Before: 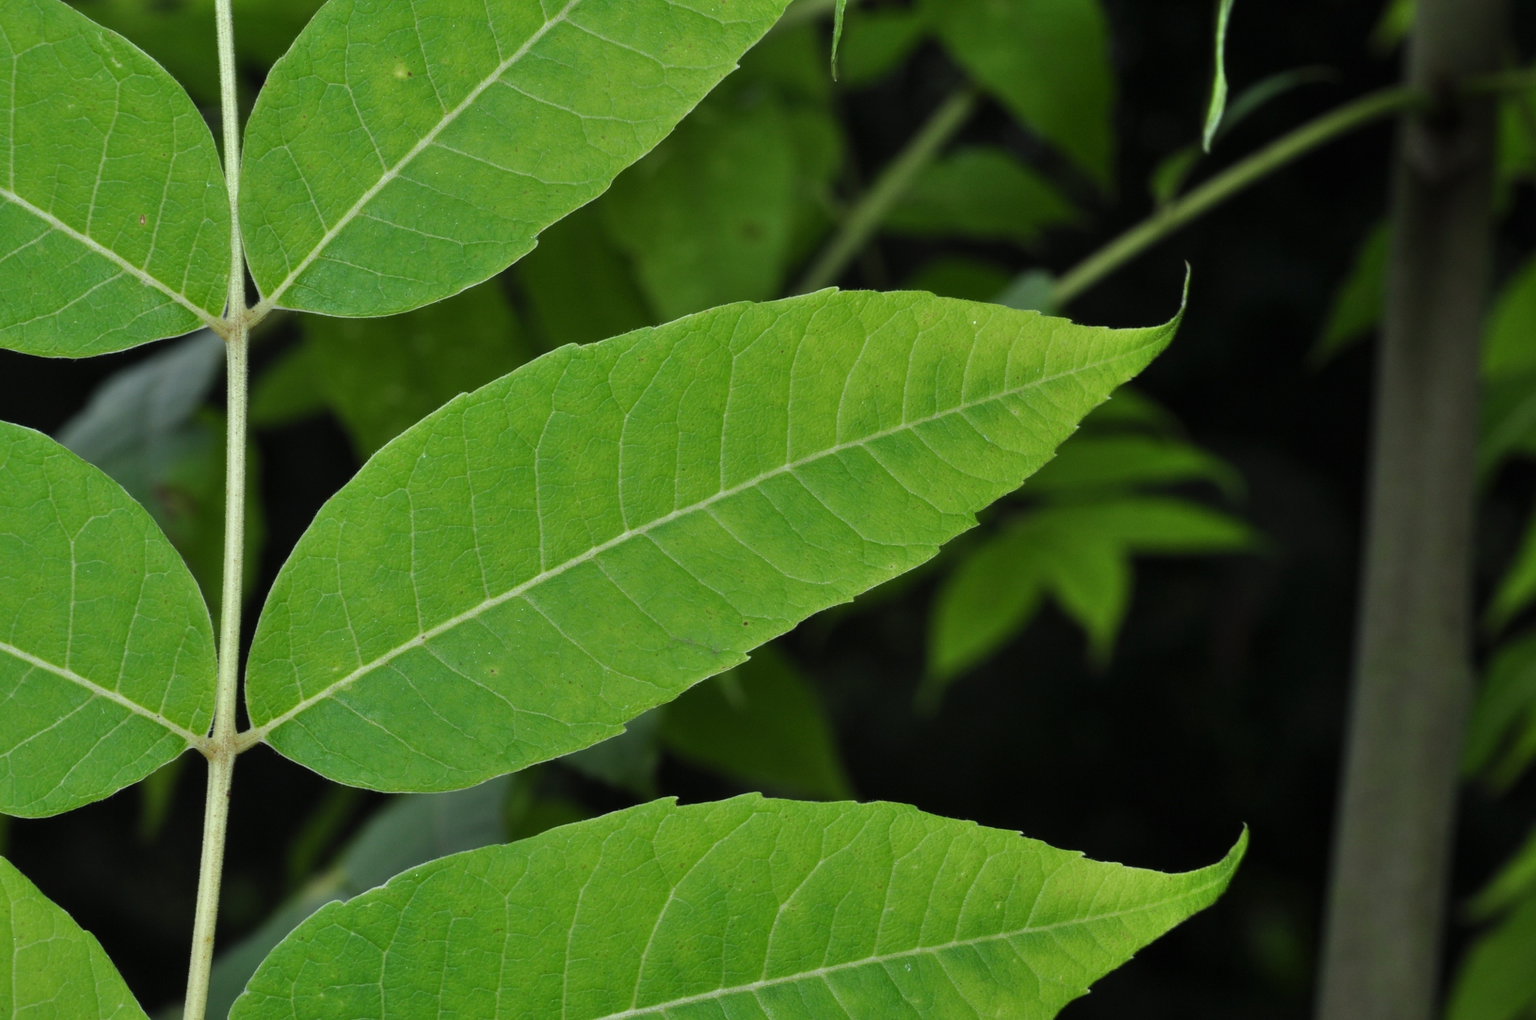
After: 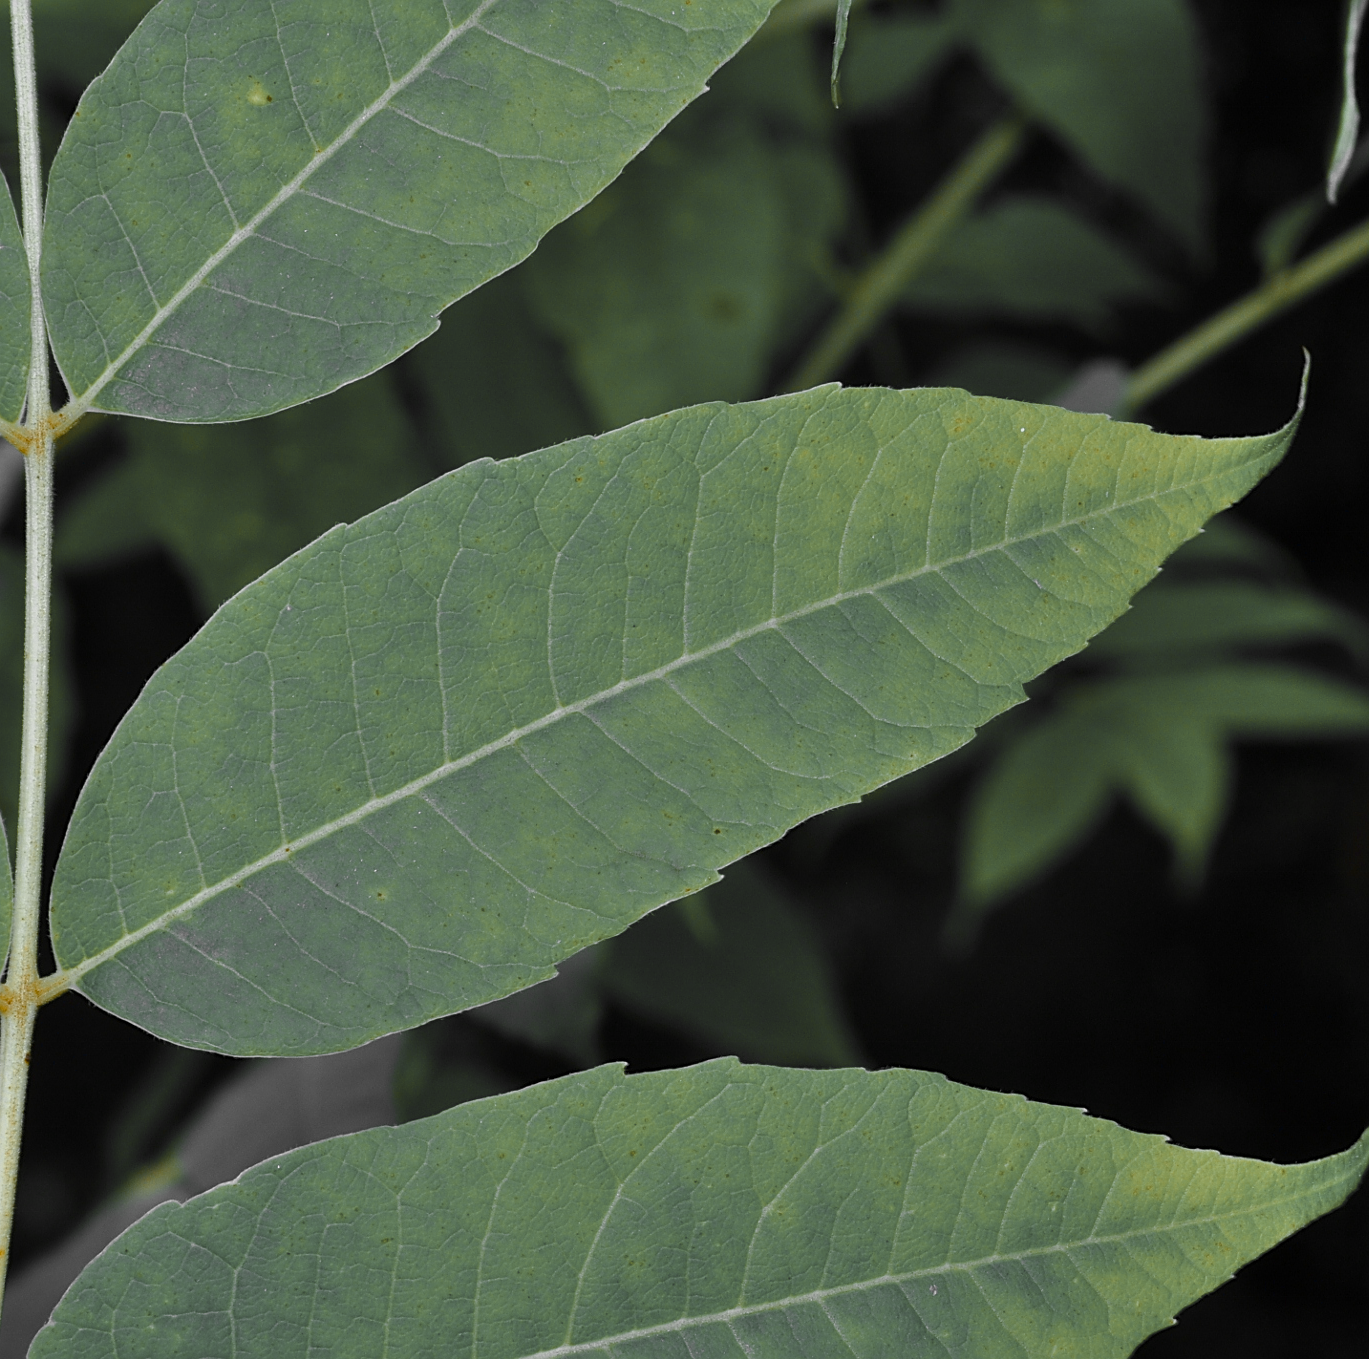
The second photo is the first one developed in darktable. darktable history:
color zones: curves: ch0 [(0, 0.363) (0.128, 0.373) (0.25, 0.5) (0.402, 0.407) (0.521, 0.525) (0.63, 0.559) (0.729, 0.662) (0.867, 0.471)]; ch1 [(0, 0.515) (0.136, 0.618) (0.25, 0.5) (0.378, 0) (0.516, 0) (0.622, 0.593) (0.737, 0.819) (0.87, 0.593)]; ch2 [(0, 0.529) (0.128, 0.471) (0.282, 0.451) (0.386, 0.662) (0.516, 0.525) (0.633, 0.554) (0.75, 0.62) (0.875, 0.441)]
crop and rotate: left 13.542%, right 19.579%
color balance rgb: perceptual saturation grading › global saturation 20%, perceptual saturation grading › highlights -25.55%, perceptual saturation grading › shadows 25.058%, global vibrance 40.409%
sharpen: on, module defaults
